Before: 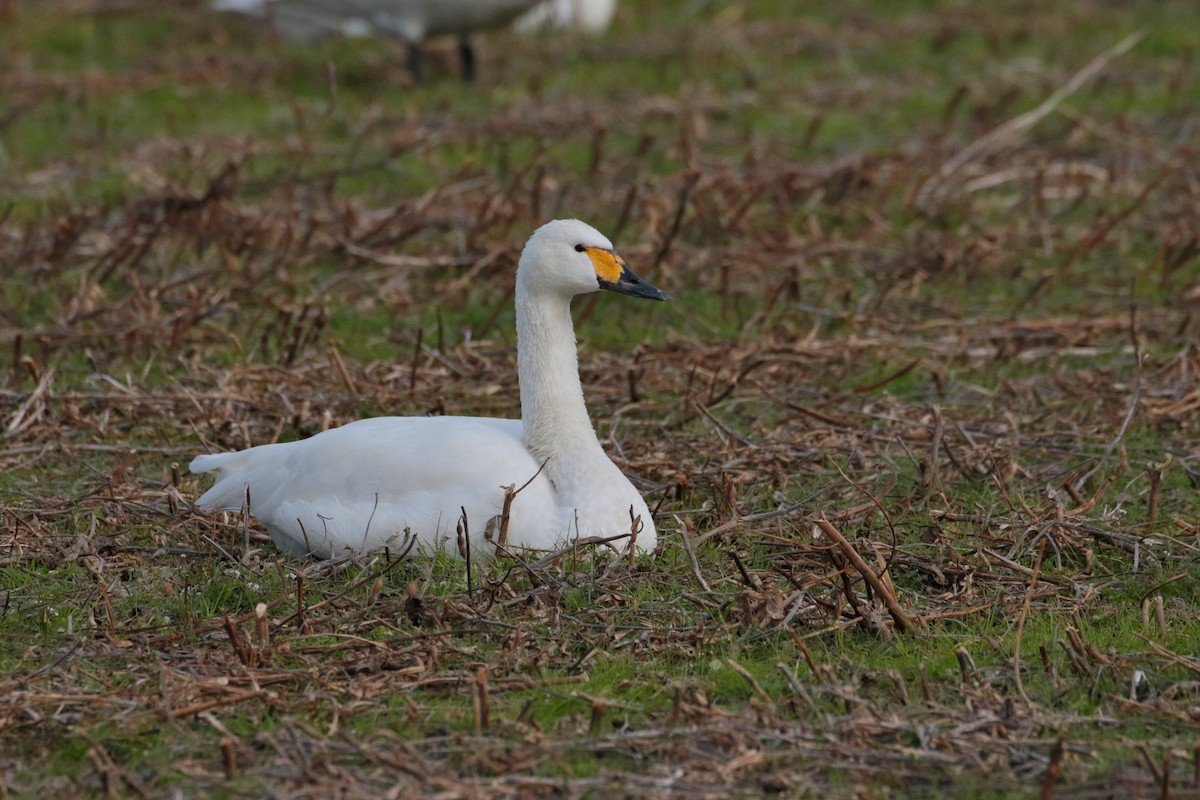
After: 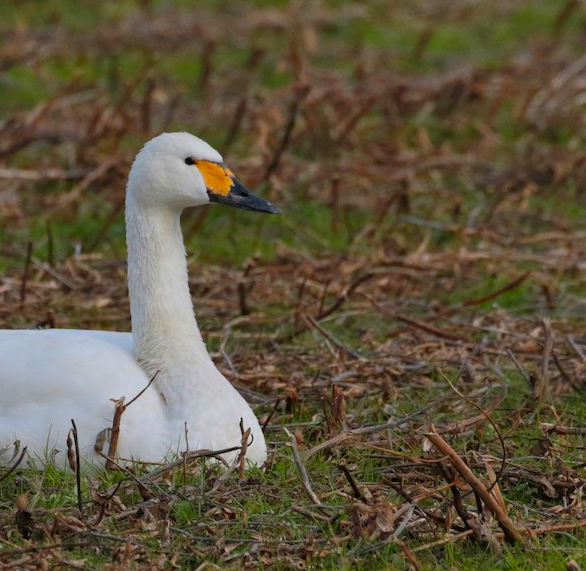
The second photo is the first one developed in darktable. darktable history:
color zones: curves: ch1 [(0, 0.006) (0.094, 0.285) (0.171, 0.001) (0.429, 0.001) (0.571, 0.003) (0.714, 0.004) (0.857, 0.004) (1, 0.006)], mix -129.2%
crop: left 32.544%, top 10.923%, right 18.577%, bottom 17.596%
exposure: compensate highlight preservation false
